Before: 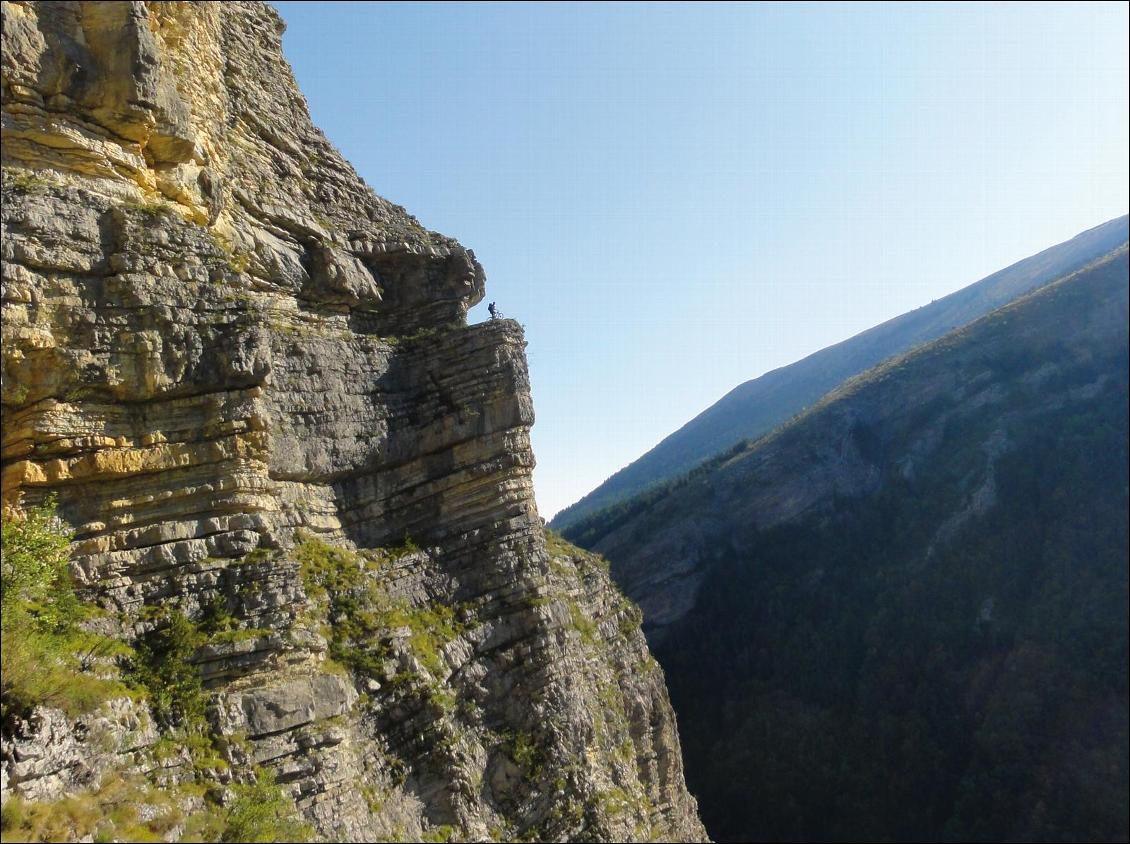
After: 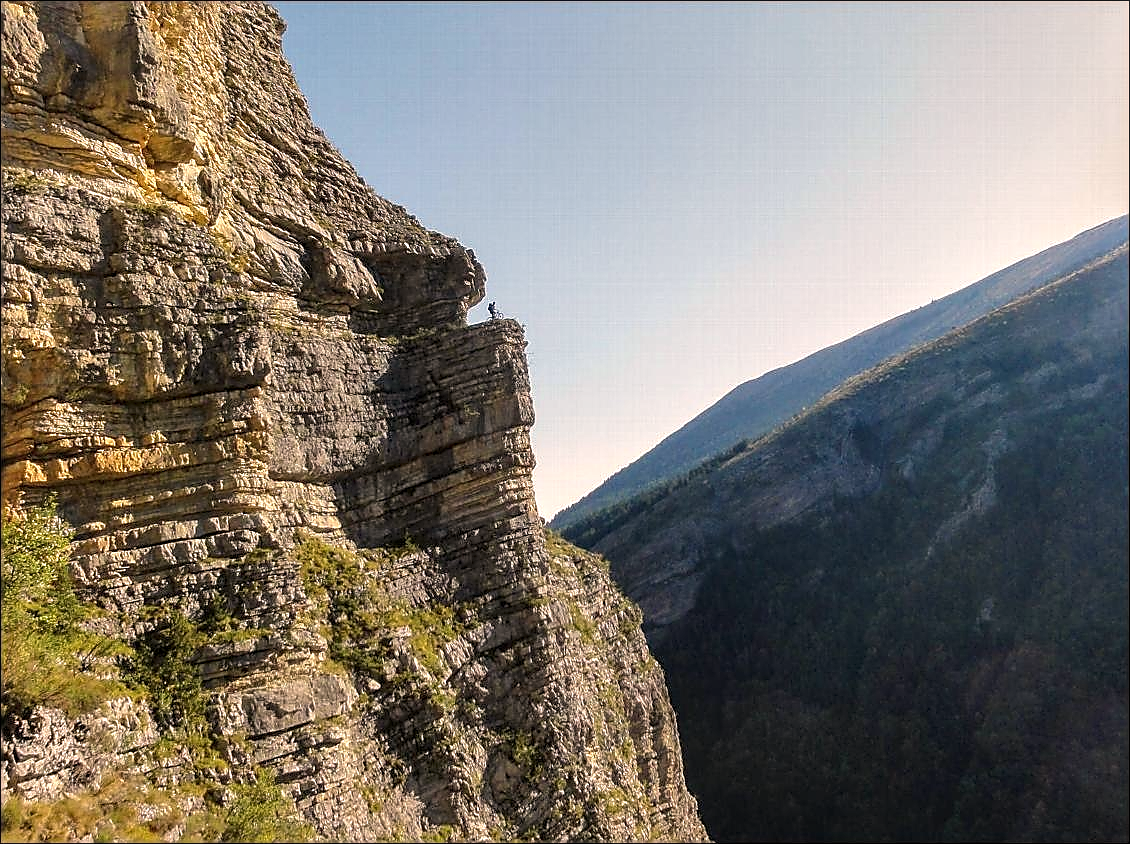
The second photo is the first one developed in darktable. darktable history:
local contrast: detail 140%
white balance: red 1.127, blue 0.943
sharpen: radius 1.4, amount 1.25, threshold 0.7
